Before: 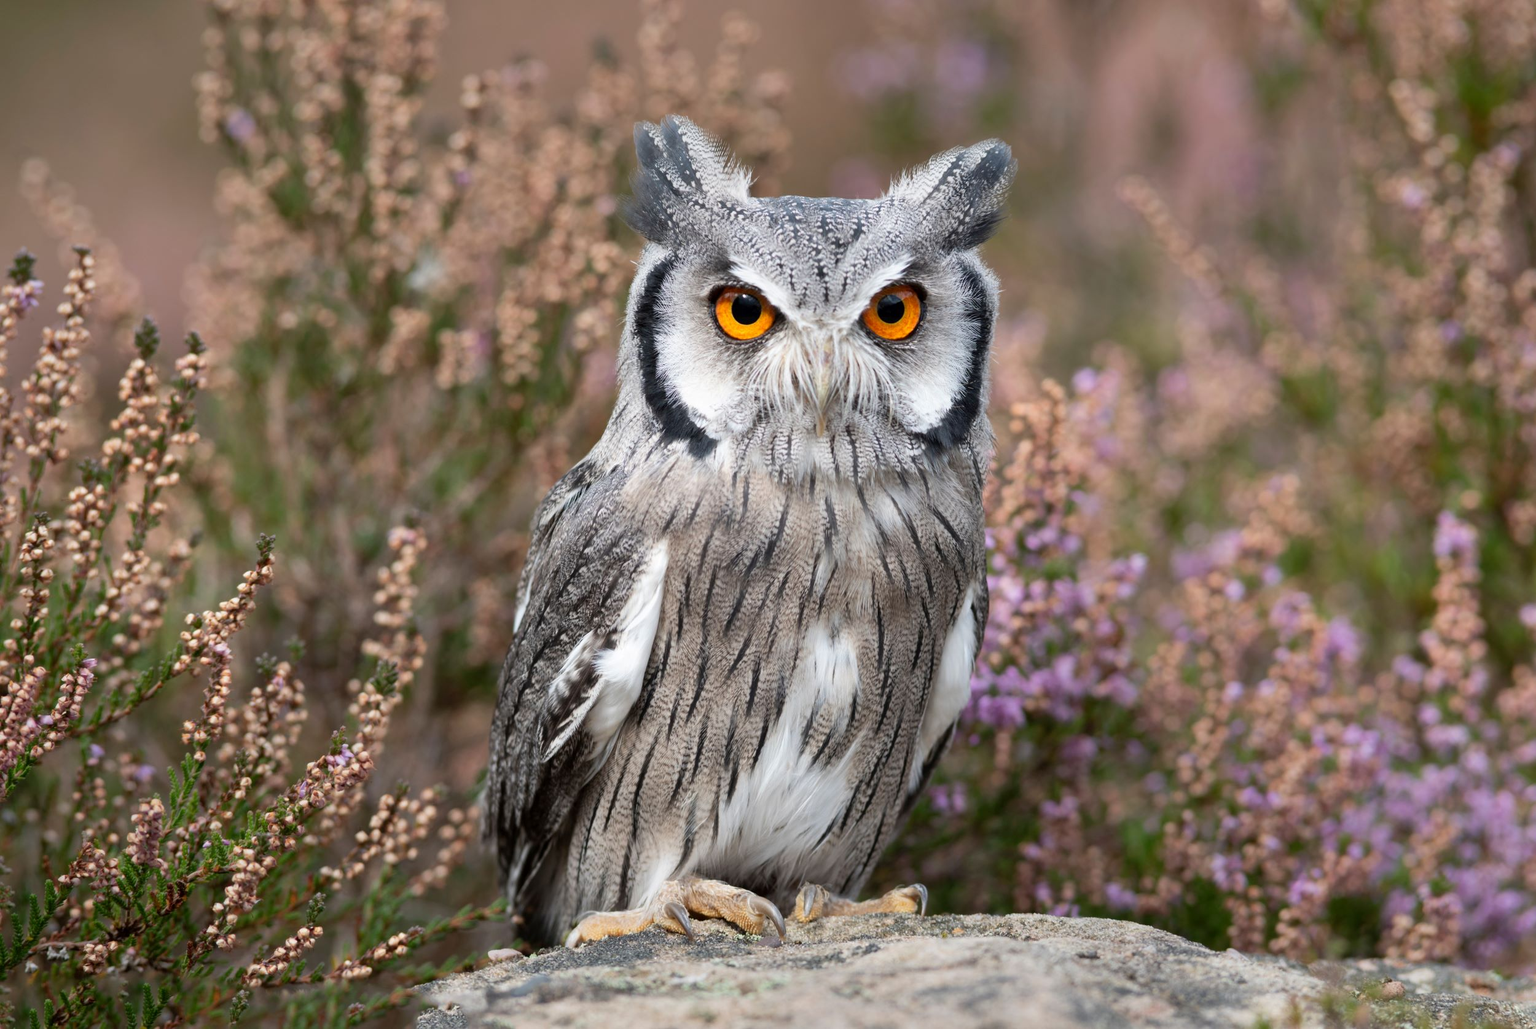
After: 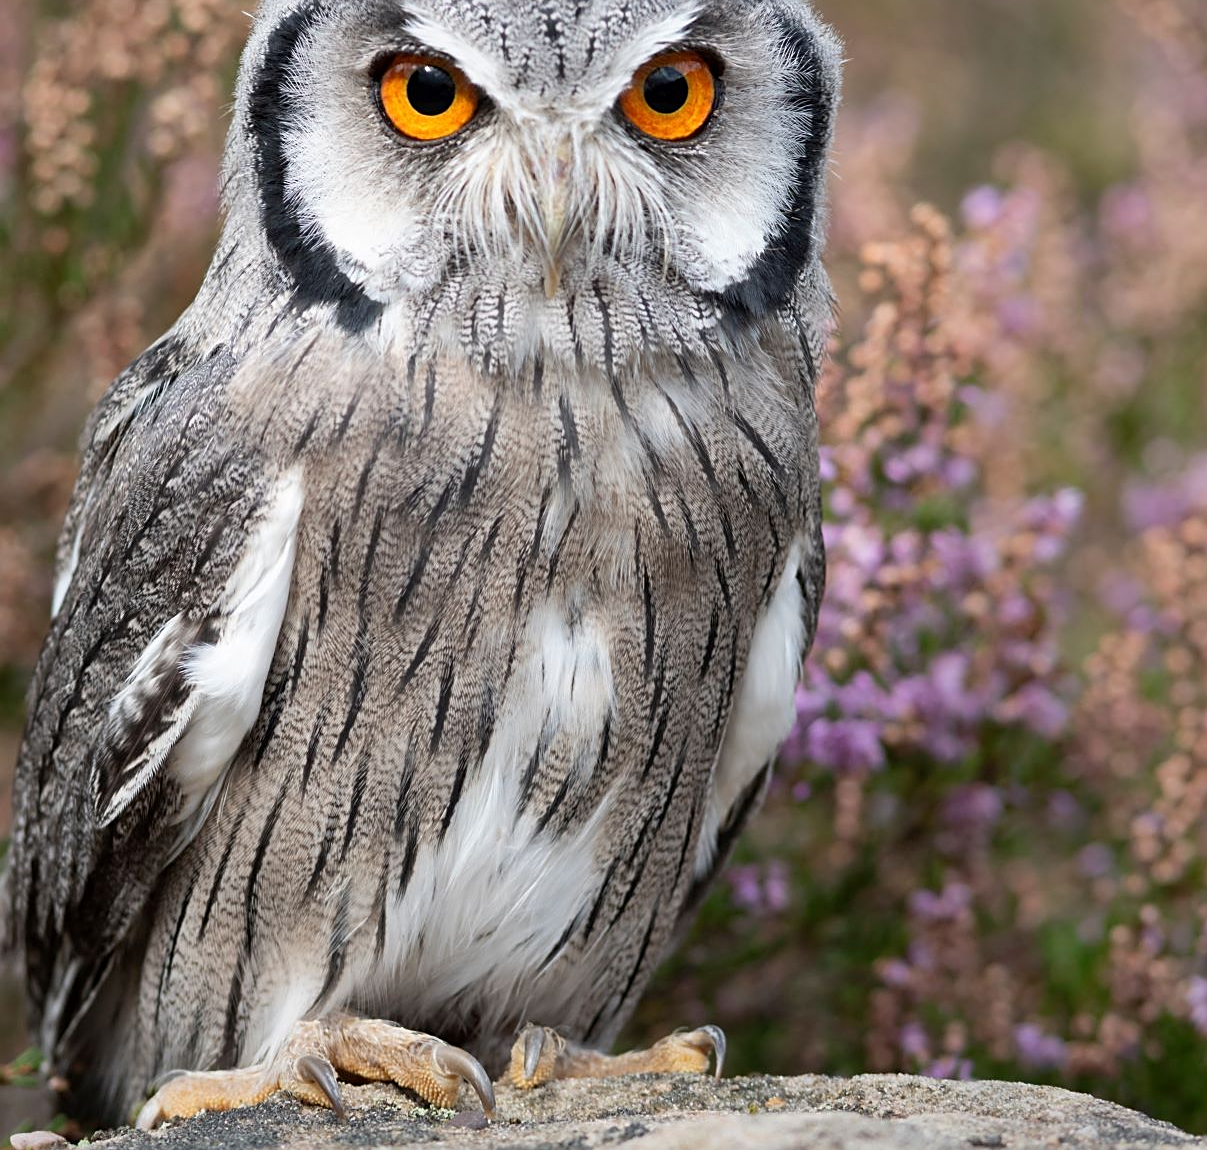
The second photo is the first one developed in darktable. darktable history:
sharpen: on, module defaults
crop: left 31.379%, top 24.658%, right 20.326%, bottom 6.628%
